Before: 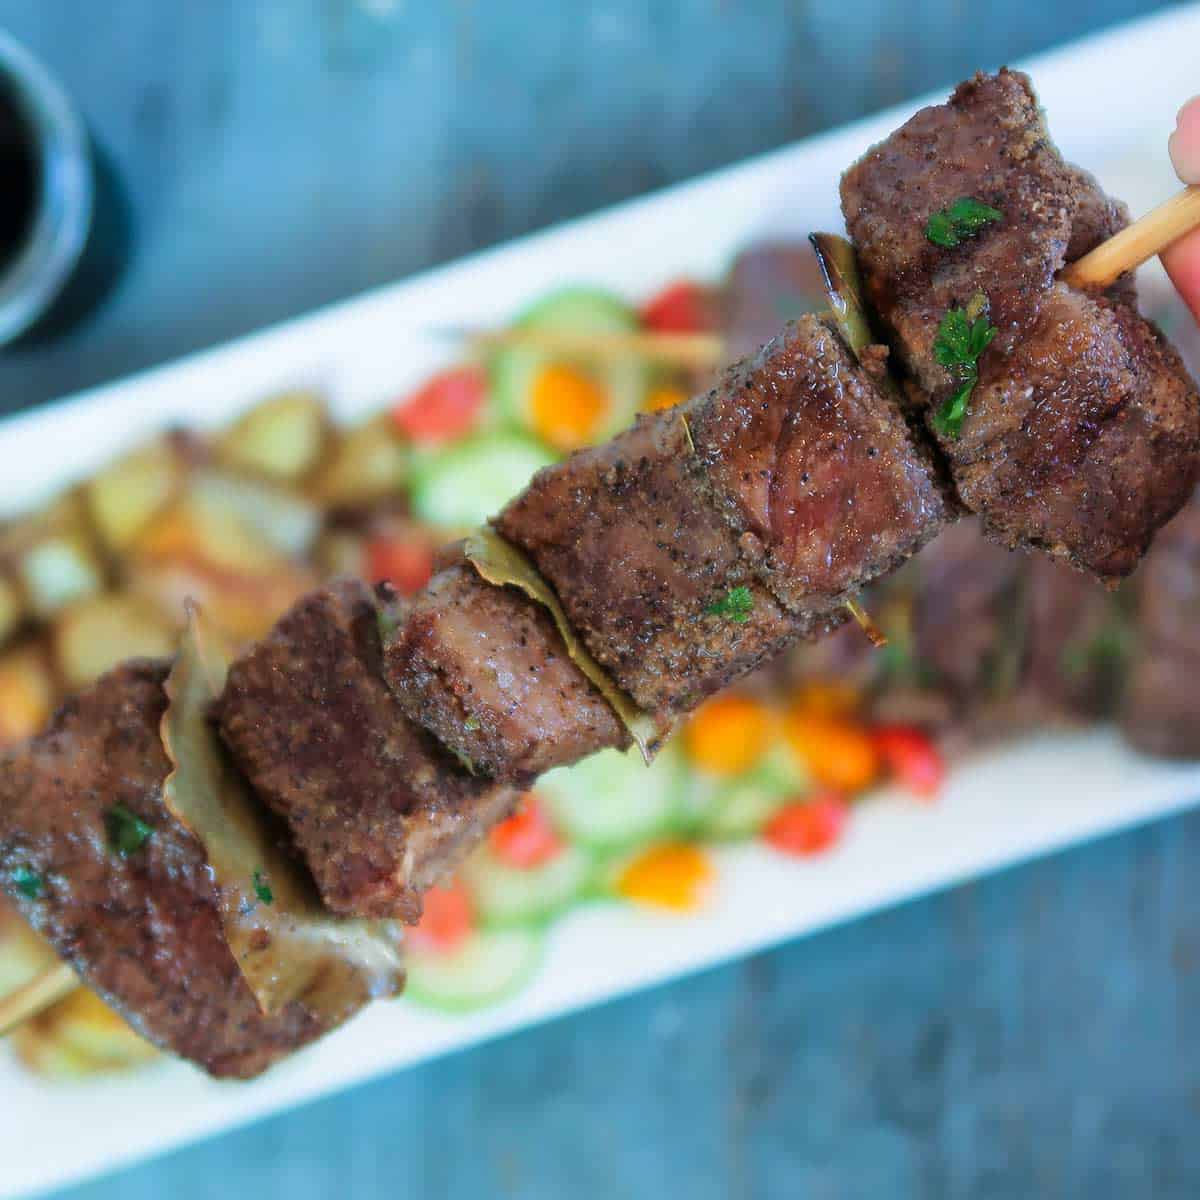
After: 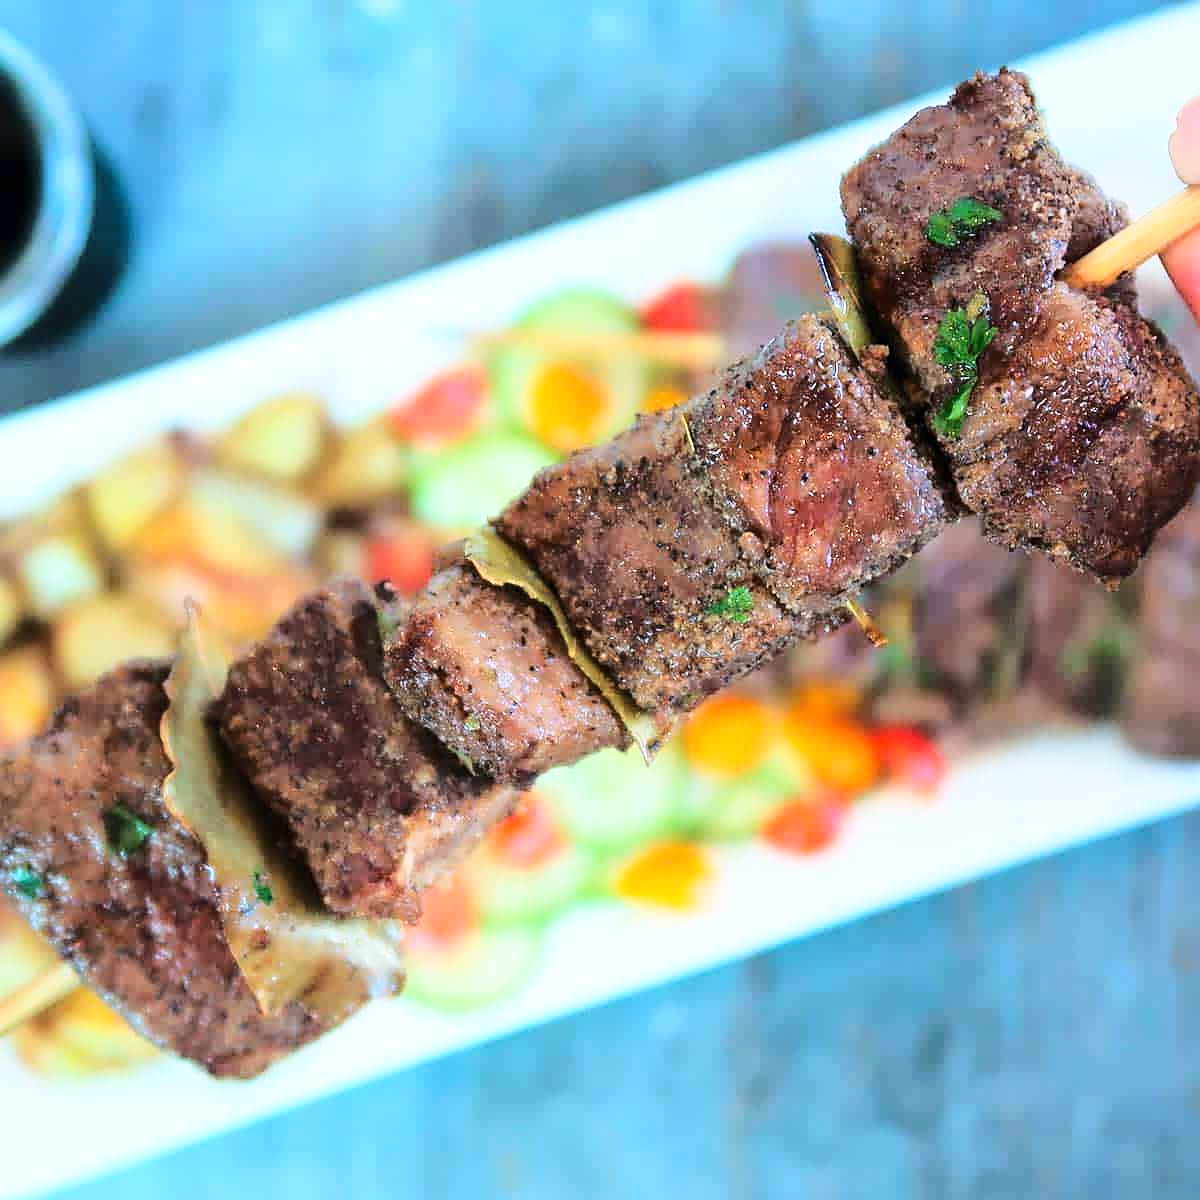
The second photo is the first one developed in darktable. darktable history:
base curve: curves: ch0 [(0, 0) (0.032, 0.037) (0.105, 0.228) (0.435, 0.76) (0.856, 0.983) (1, 1)]
sharpen: on, module defaults
